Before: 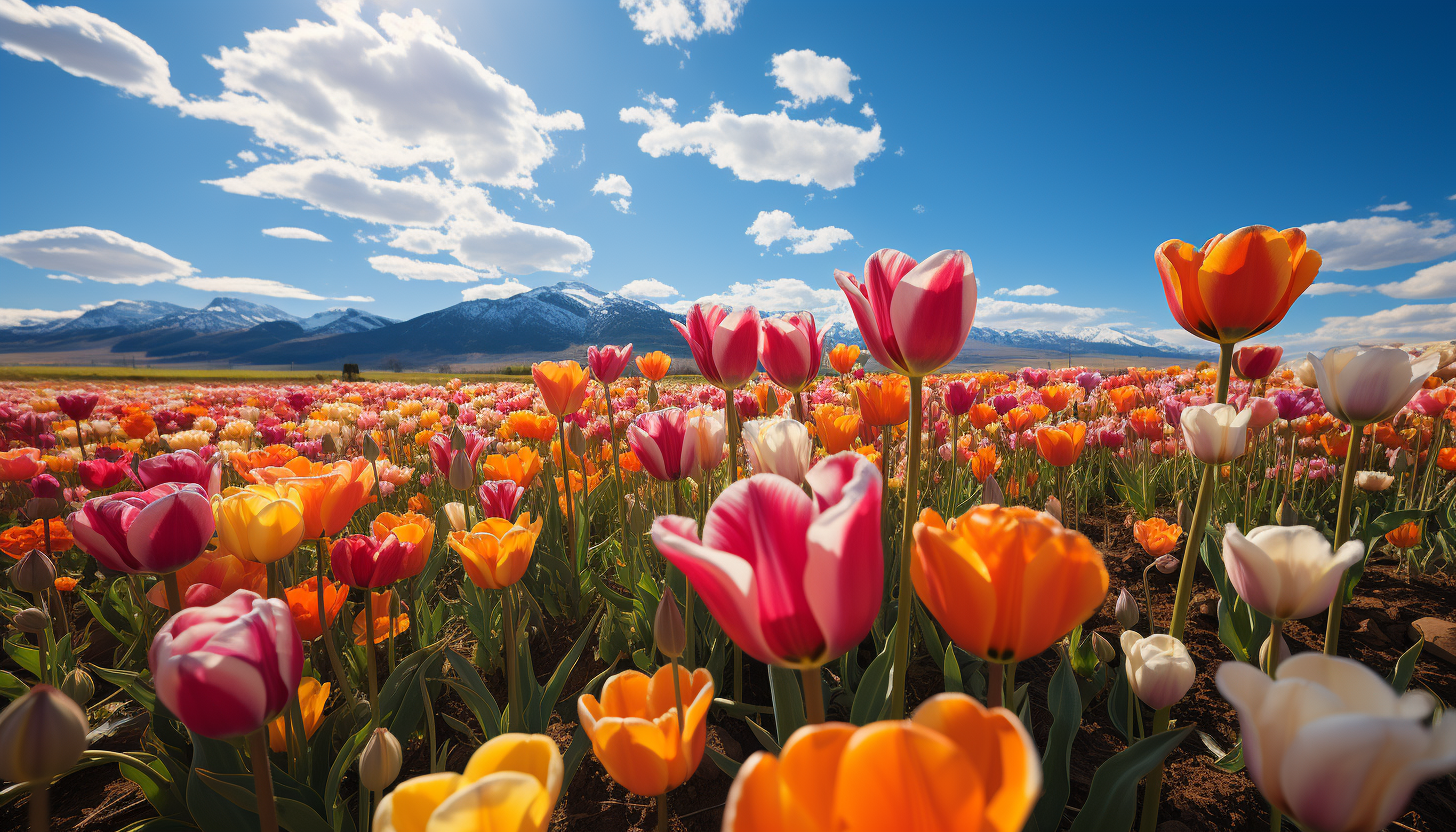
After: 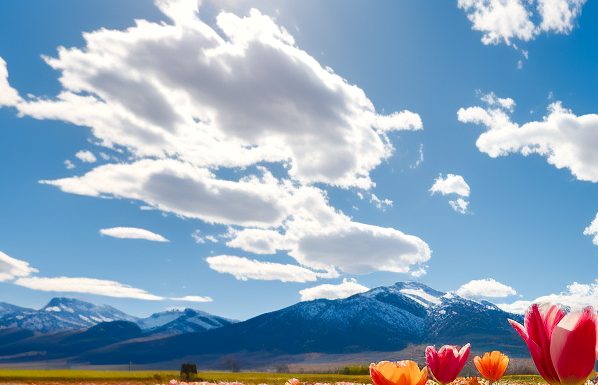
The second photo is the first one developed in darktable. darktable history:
shadows and highlights: shadows 59.55, highlights color adjustment 0.878%, soften with gaussian
crop and rotate: left 11.147%, top 0.045%, right 47.765%, bottom 53.592%
base curve: curves: ch0 [(0, 0) (0.472, 0.455) (1, 1)], preserve colors none
color balance rgb: shadows lift › chroma 1.012%, shadows lift › hue 30.25°, perceptual saturation grading › global saturation 0.683%, perceptual saturation grading › highlights -17.455%, perceptual saturation grading › mid-tones 32.731%, perceptual saturation grading › shadows 50.512%, perceptual brilliance grading › global brilliance 3.987%
